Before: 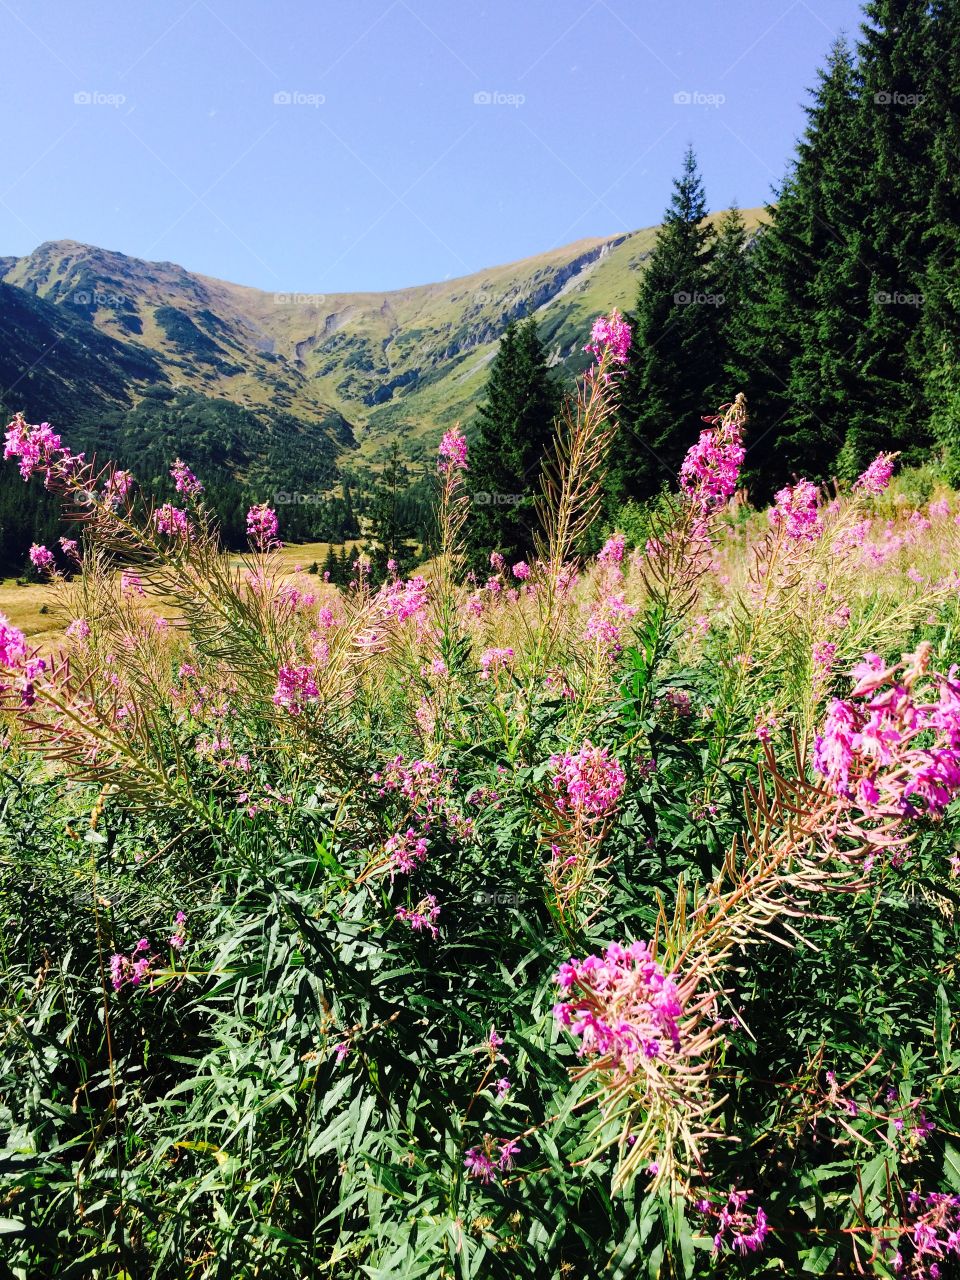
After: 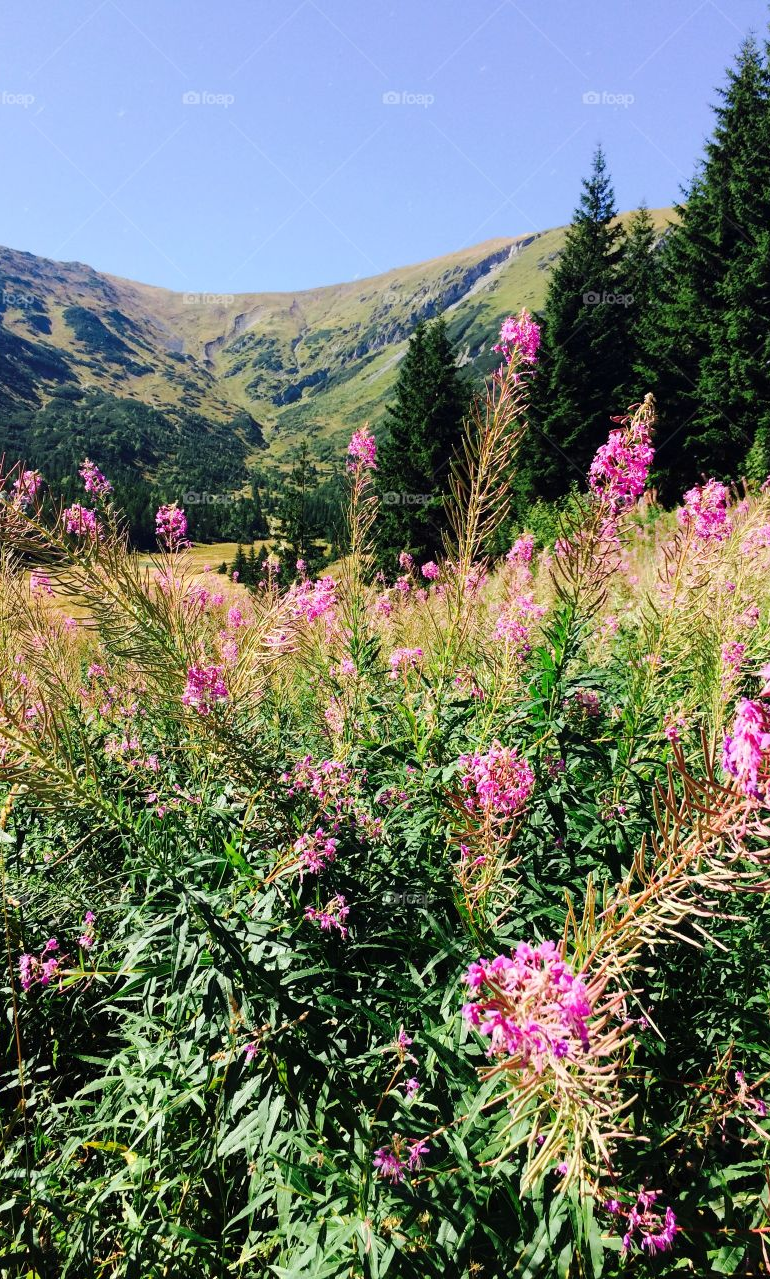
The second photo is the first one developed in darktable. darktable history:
crop and rotate: left 9.569%, right 10.219%
